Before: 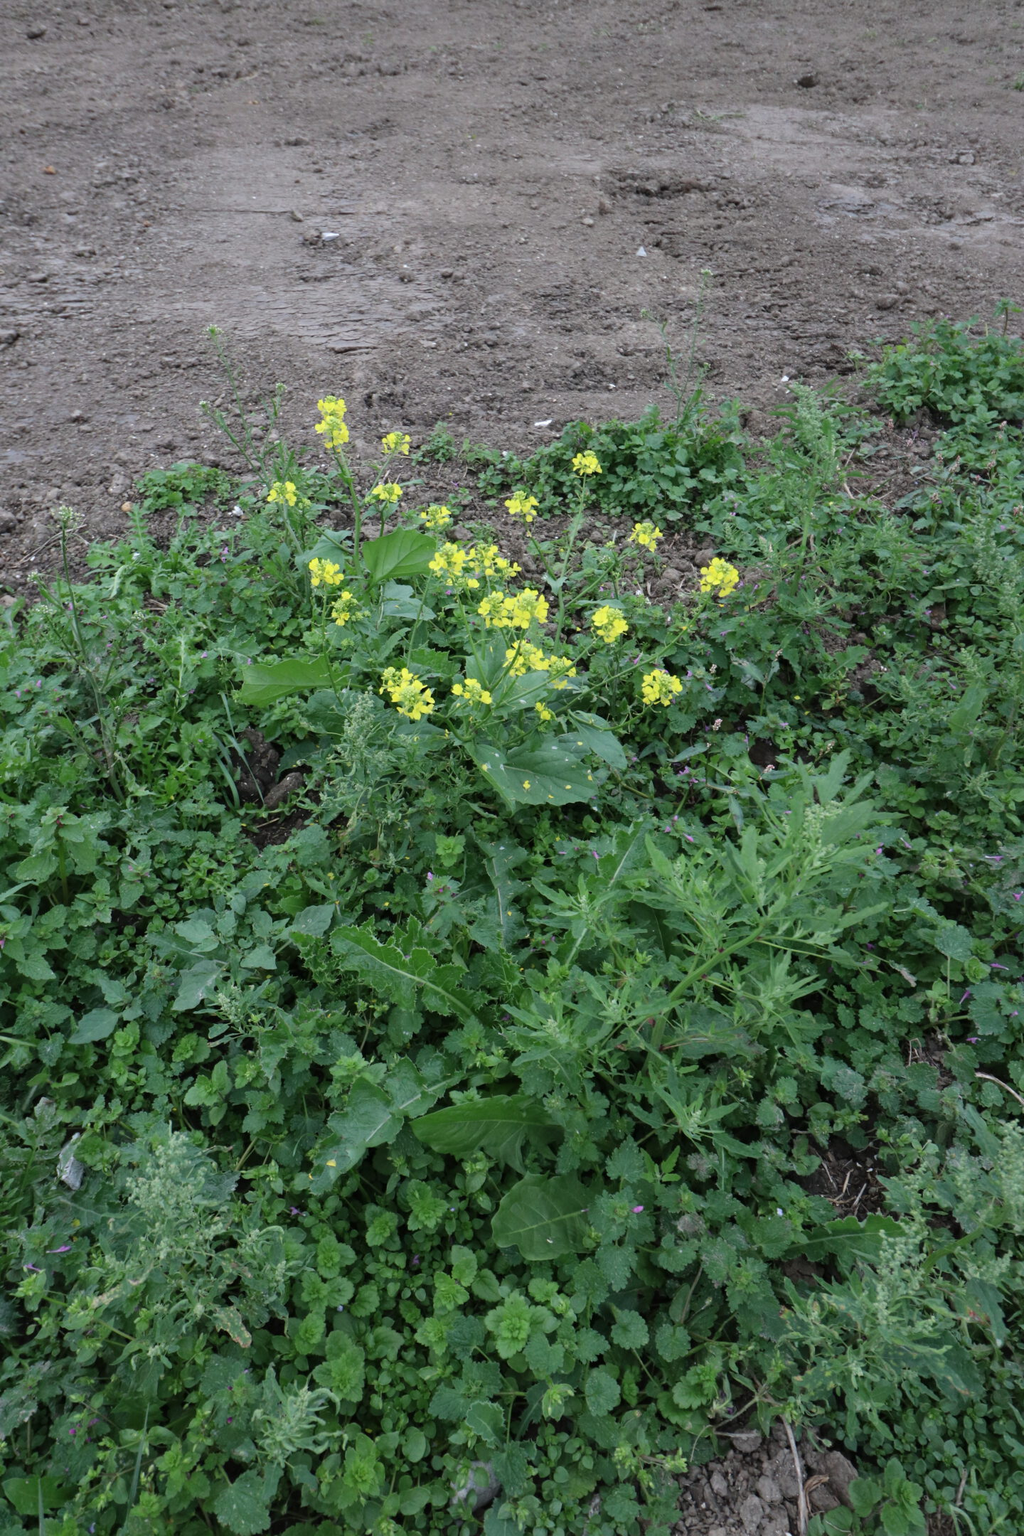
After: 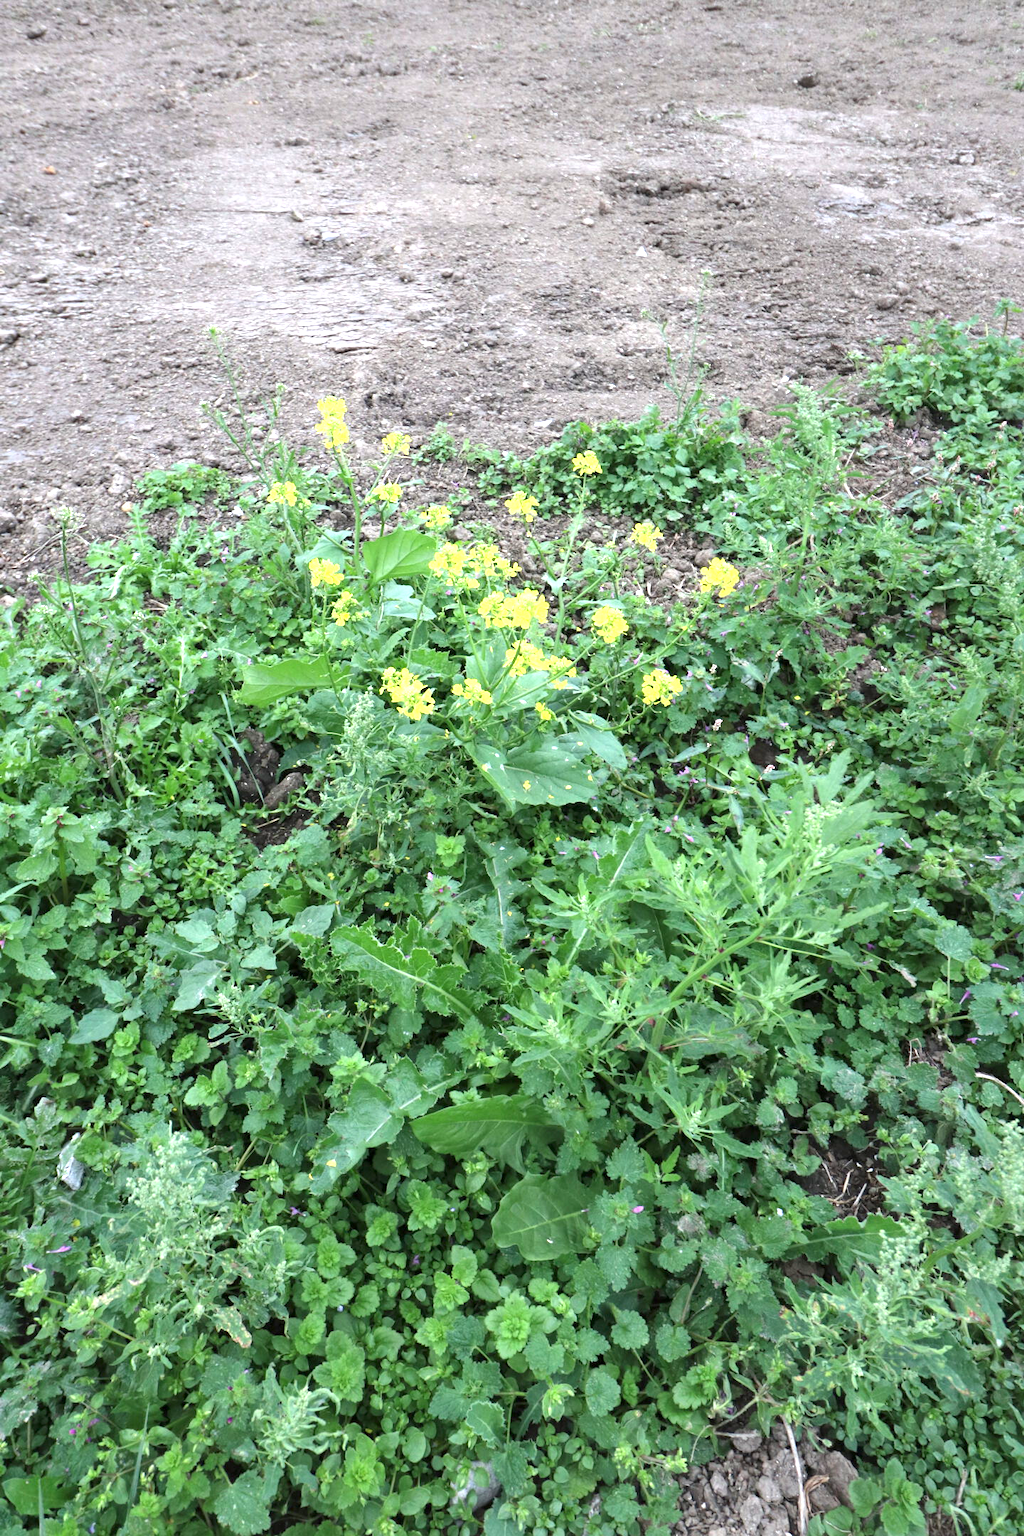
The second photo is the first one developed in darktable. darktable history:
exposure: black level correction 0.001, exposure 1.399 EV, compensate highlight preservation false
